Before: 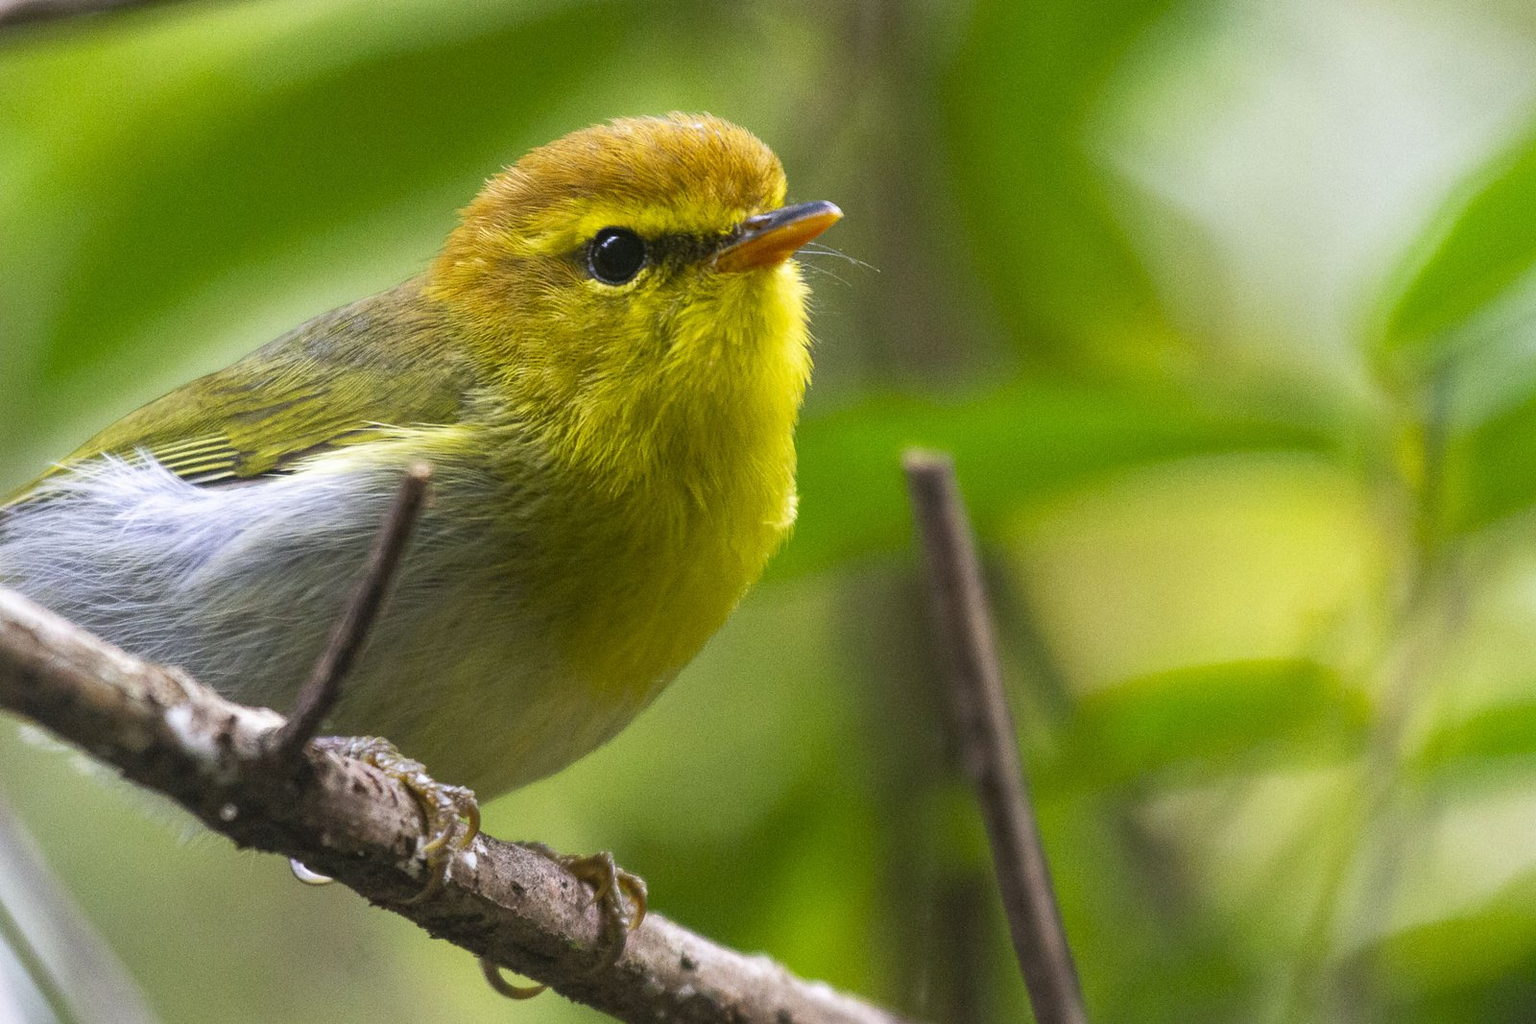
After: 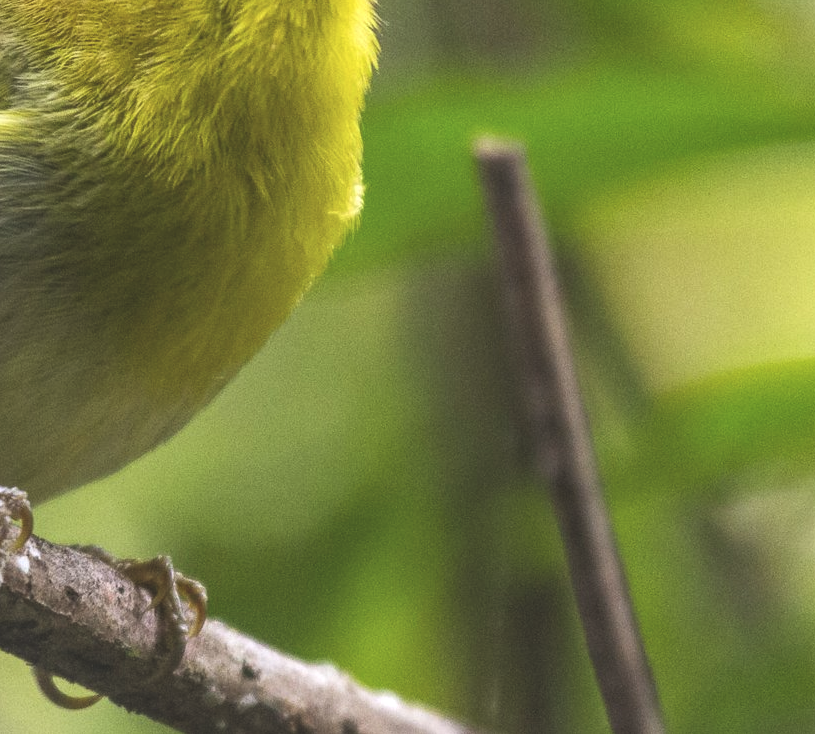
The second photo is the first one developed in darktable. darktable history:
crop and rotate: left 29.237%, top 31.152%, right 19.807%
local contrast: on, module defaults
exposure: black level correction -0.023, exposure -0.039 EV, compensate highlight preservation false
levels: levels [0, 0.498, 1]
